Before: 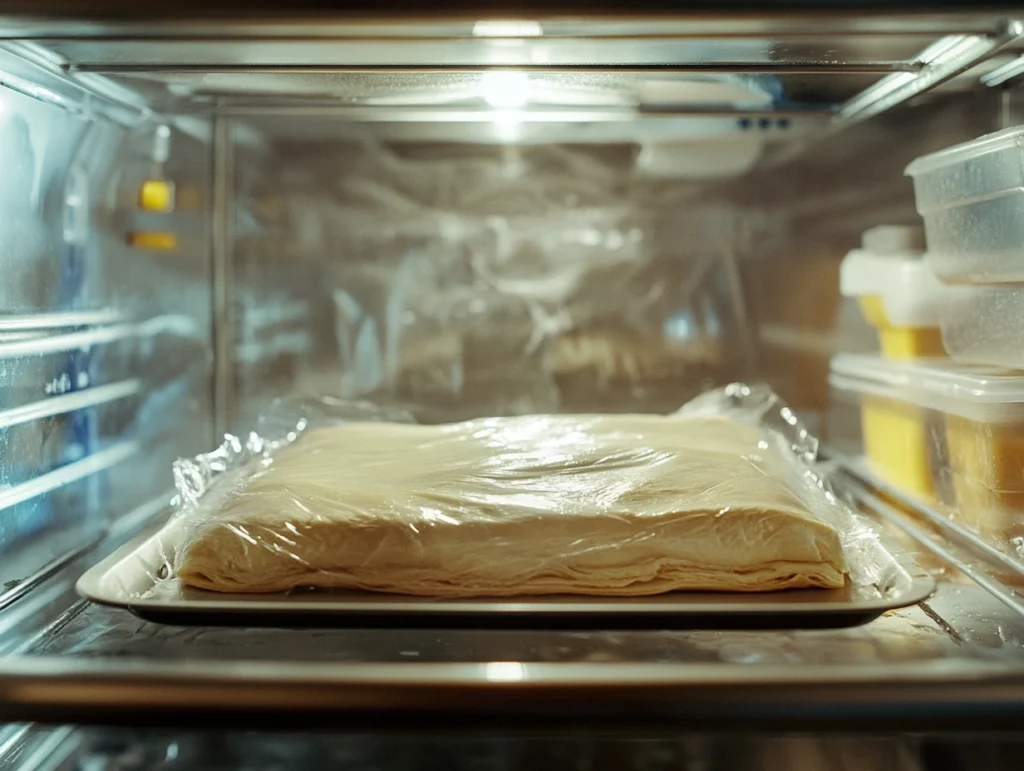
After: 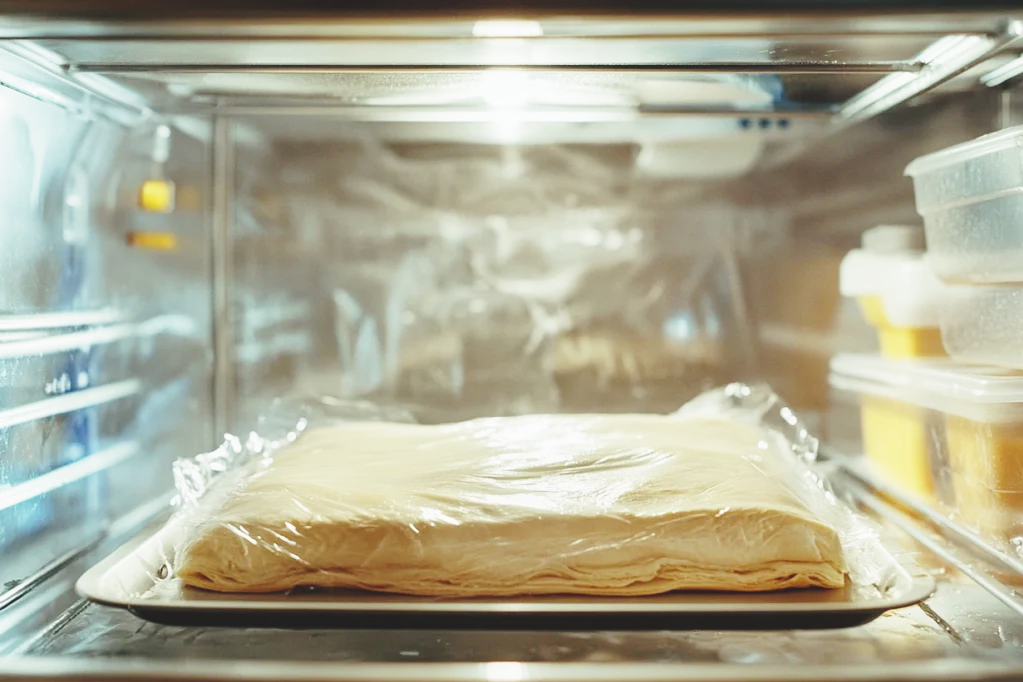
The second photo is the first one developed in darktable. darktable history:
color balance: lift [1.01, 1, 1, 1], gamma [1.097, 1, 1, 1], gain [0.85, 1, 1, 1]
base curve: curves: ch0 [(0, 0) (0.028, 0.03) (0.121, 0.232) (0.46, 0.748) (0.859, 0.968) (1, 1)], preserve colors none
crop and rotate: top 0%, bottom 11.49%
